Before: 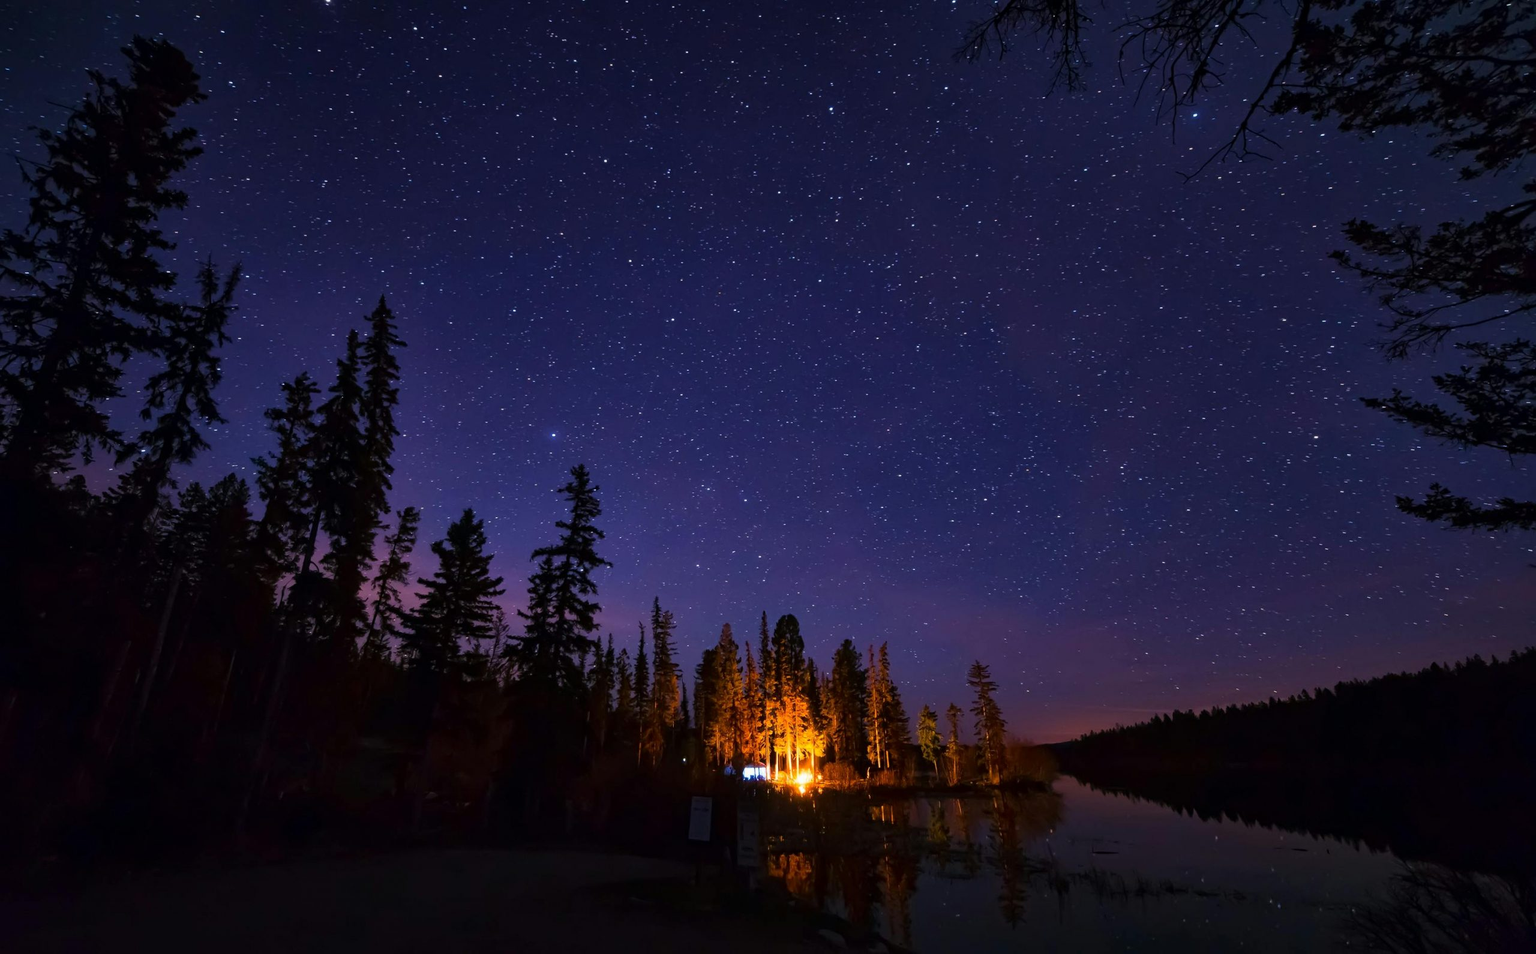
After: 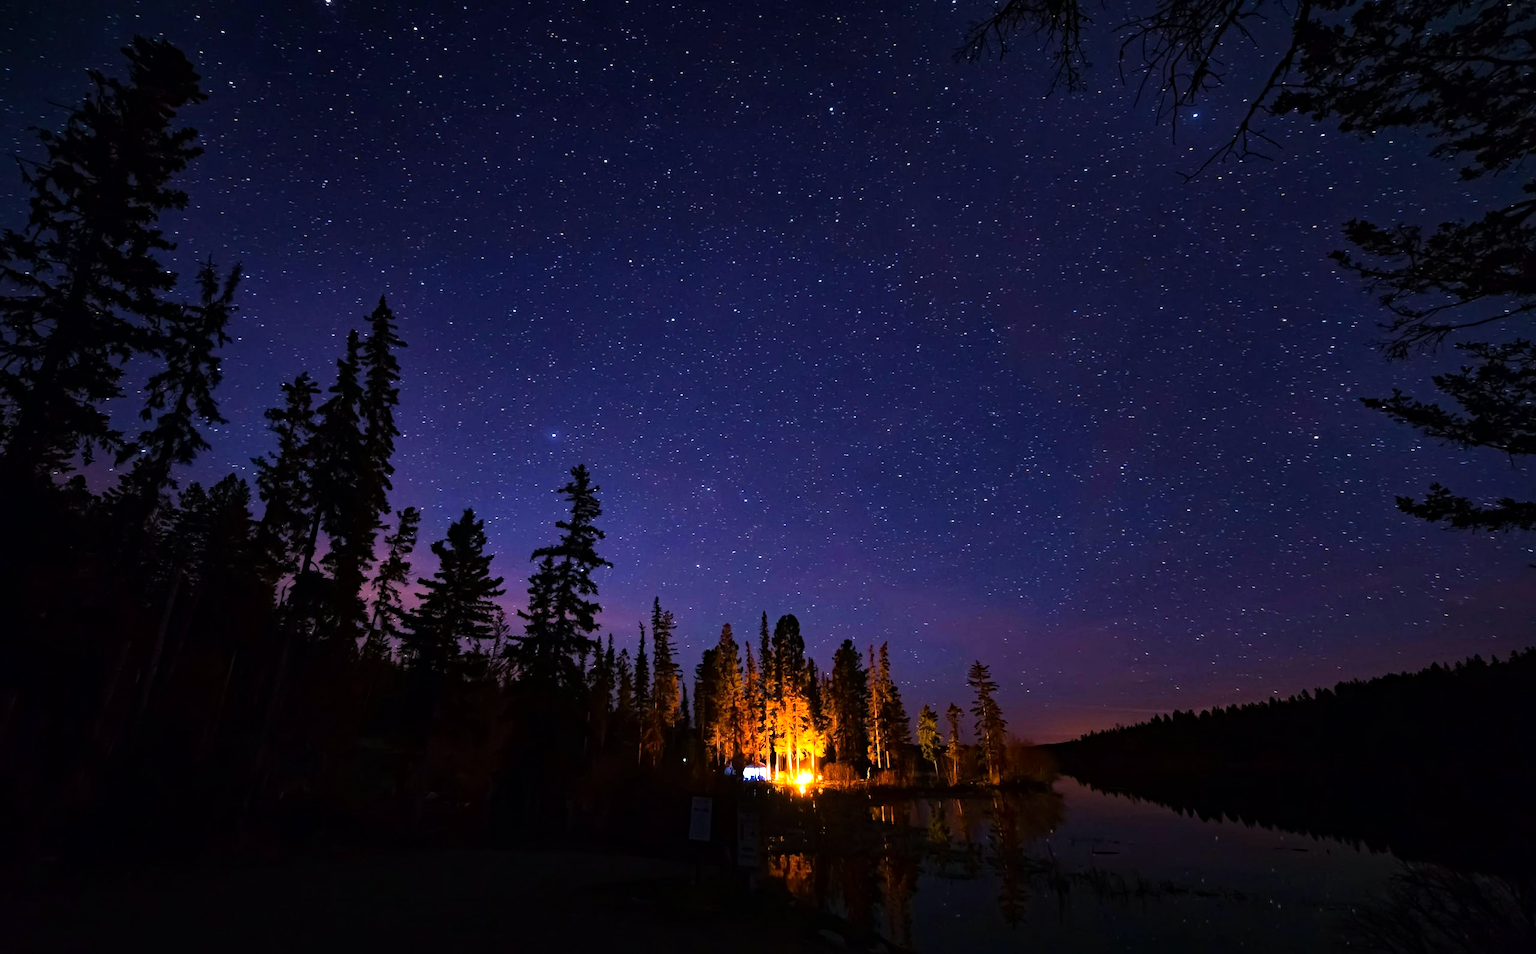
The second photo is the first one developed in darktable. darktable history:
tone equalizer: -8 EV -0.773 EV, -7 EV -0.703 EV, -6 EV -0.608 EV, -5 EV -0.391 EV, -3 EV 0.369 EV, -2 EV 0.6 EV, -1 EV 0.692 EV, +0 EV 0.769 EV
color correction: highlights b* 2.97
haze removal: strength 0.29, distance 0.256, adaptive false
